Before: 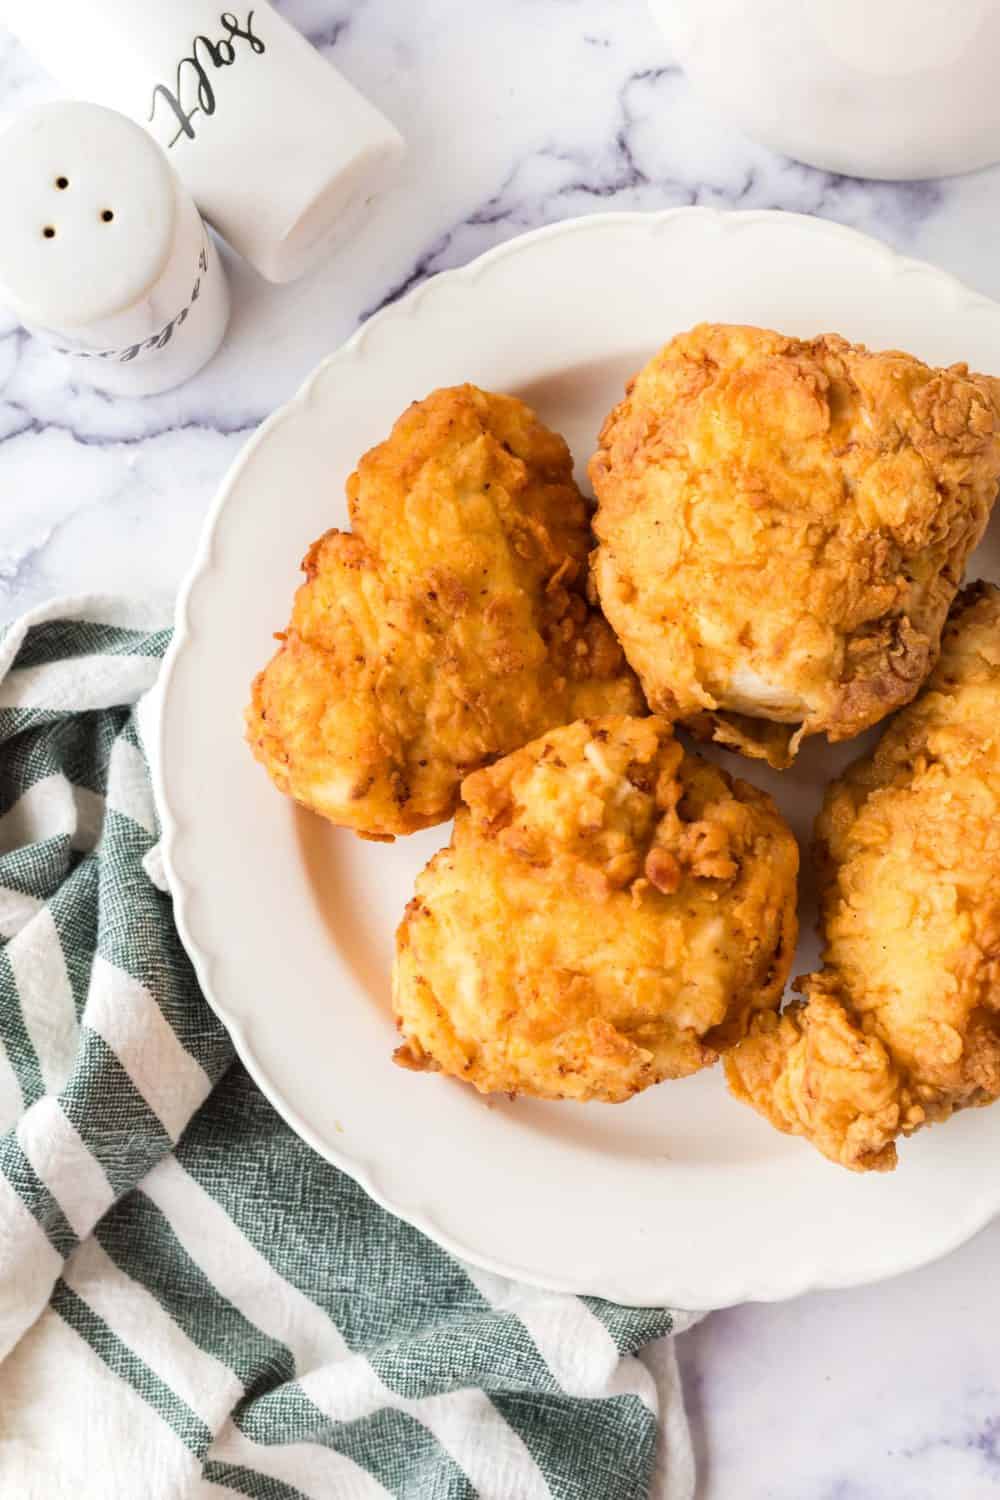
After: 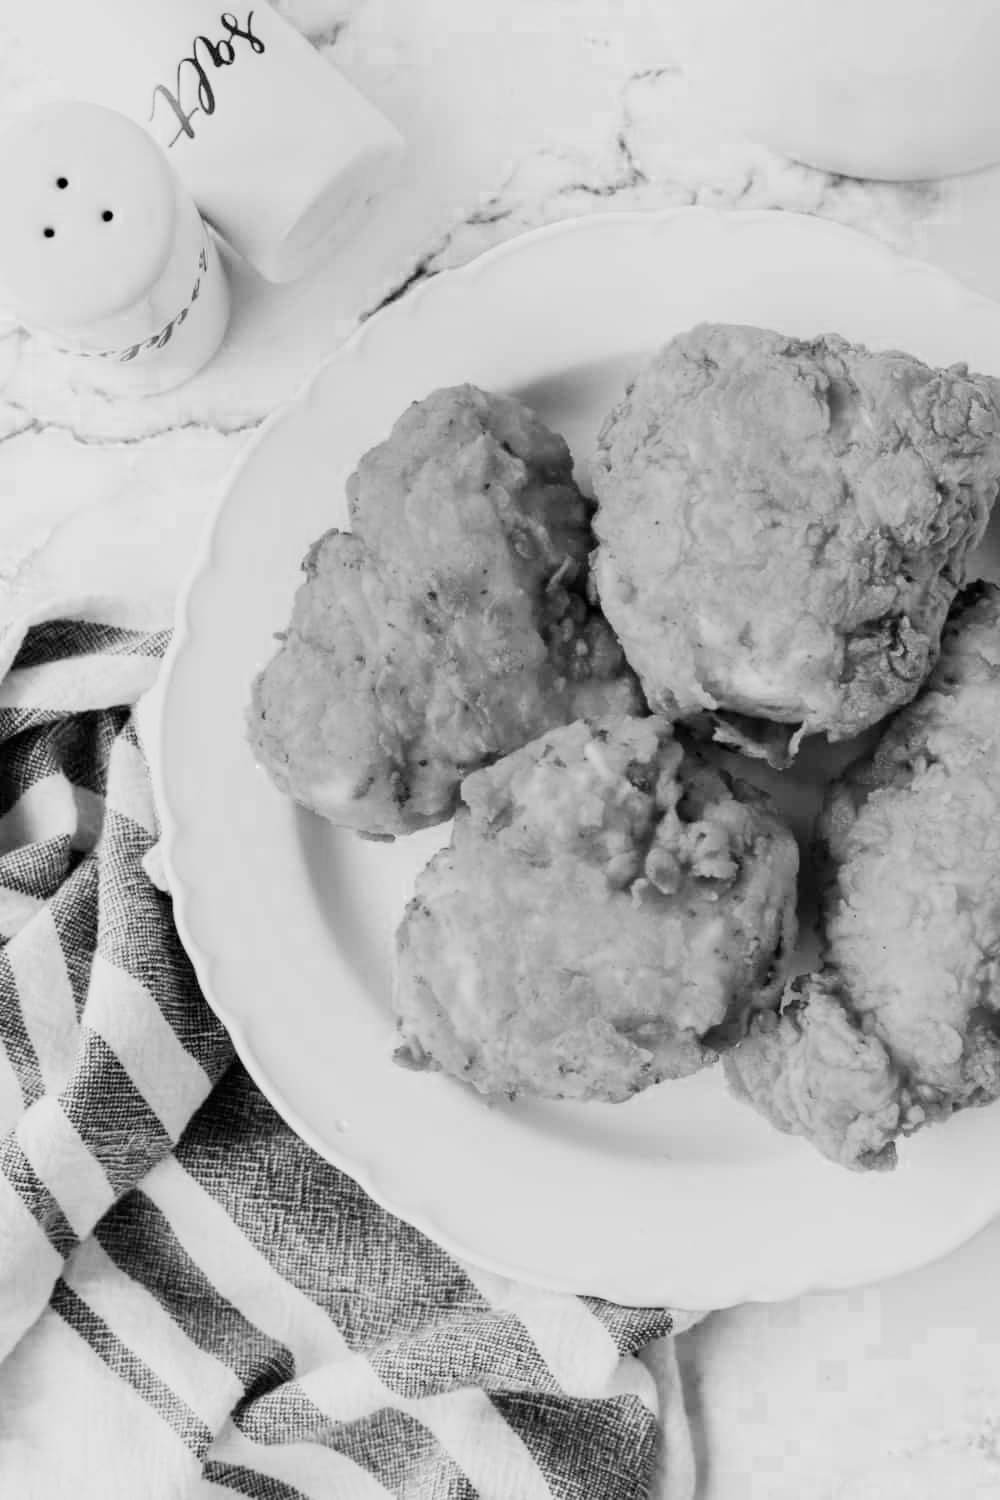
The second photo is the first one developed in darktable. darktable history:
color zones: curves: ch0 [(0, 0.613) (0.01, 0.613) (0.245, 0.448) (0.498, 0.529) (0.642, 0.665) (0.879, 0.777) (0.99, 0.613)]; ch1 [(0, 0) (0.143, 0) (0.286, 0) (0.429, 0) (0.571, 0) (0.714, 0) (0.857, 0)]
contrast brightness saturation: contrast 0.15, brightness 0.044
local contrast: mode bilateral grid, contrast 16, coarseness 36, detail 104%, midtone range 0.2
filmic rgb: black relative exposure -7.65 EV, white relative exposure 4.56 EV, threshold 5.95 EV, hardness 3.61, contrast 1.055, enable highlight reconstruction true
